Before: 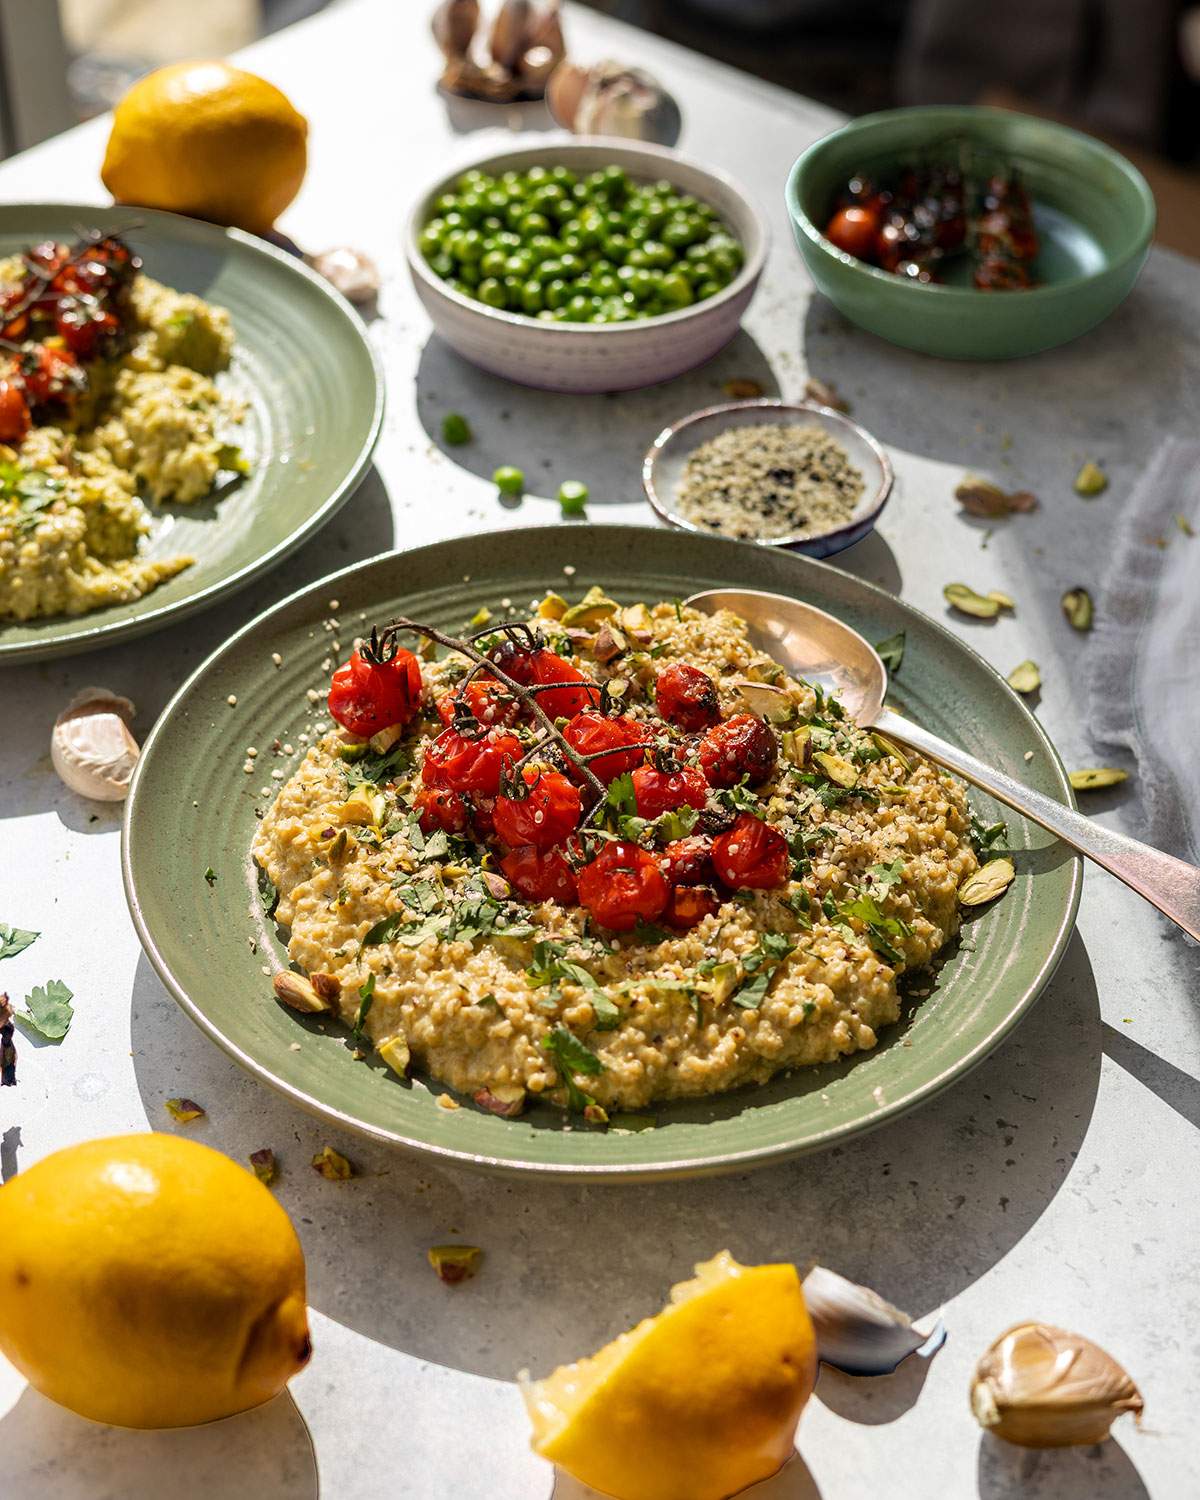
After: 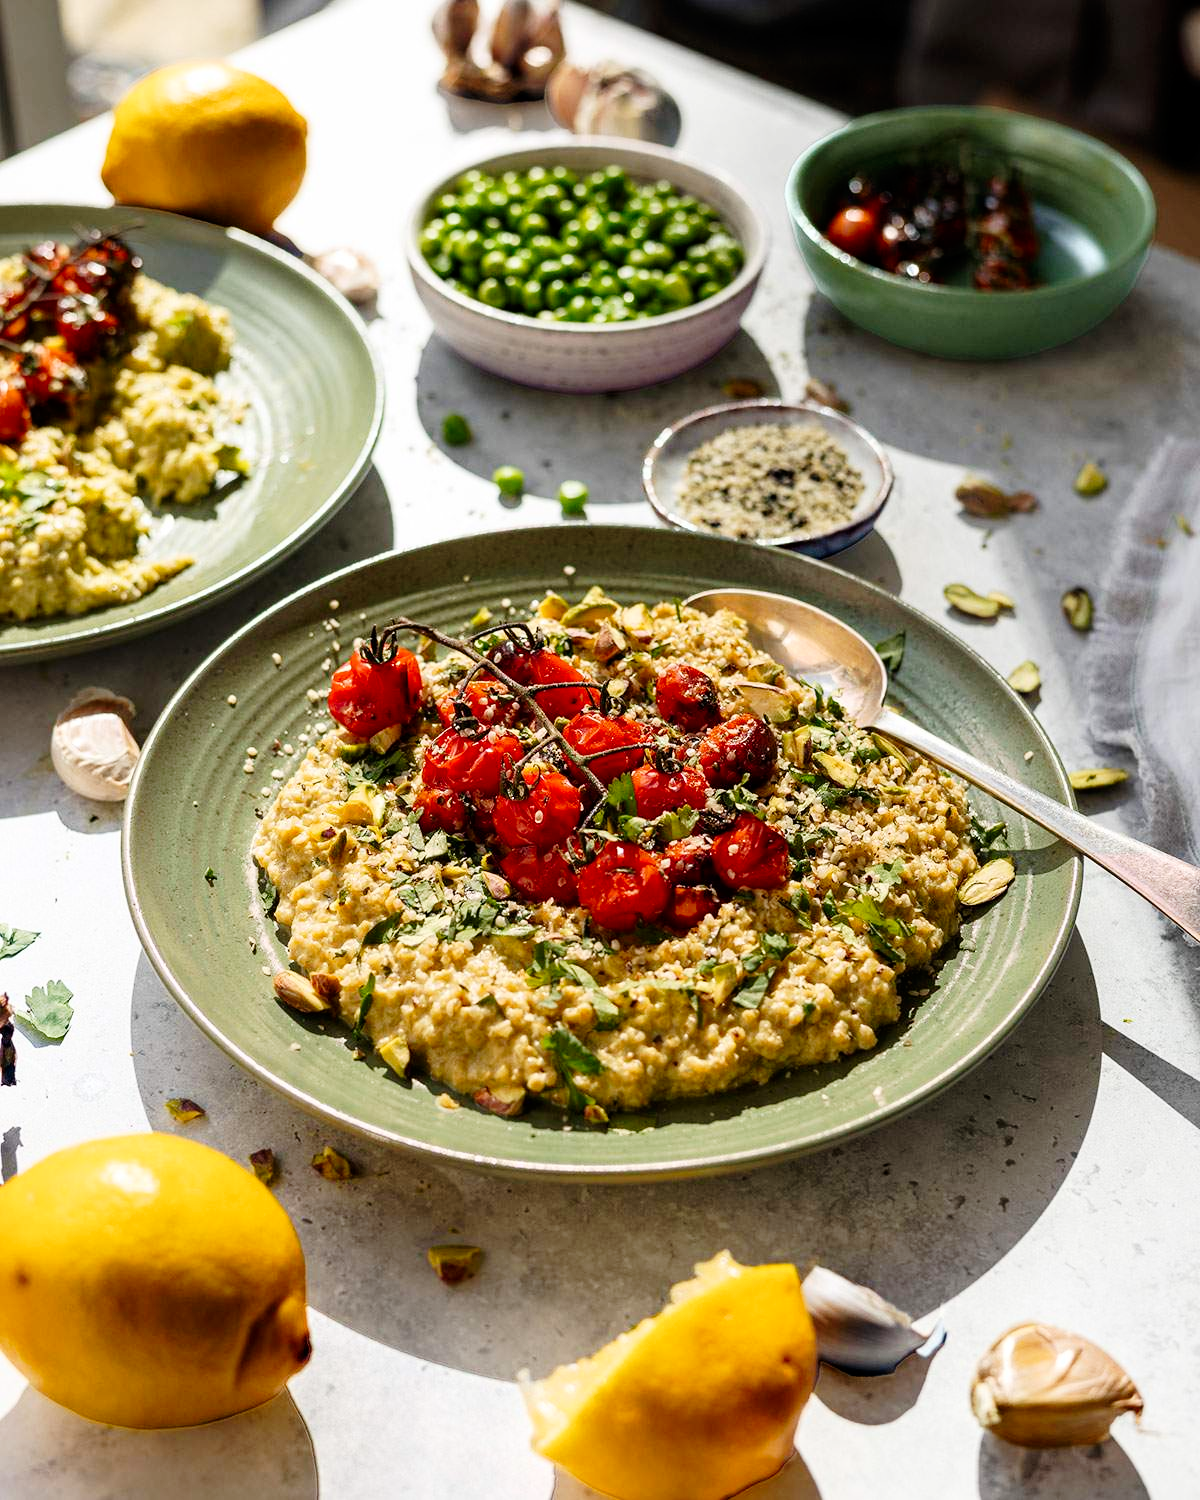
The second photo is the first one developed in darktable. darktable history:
shadows and highlights: shadows 1.65, highlights 39.94
tone curve: curves: ch0 [(0.003, 0) (0.066, 0.023) (0.149, 0.094) (0.264, 0.238) (0.395, 0.421) (0.517, 0.56) (0.688, 0.743) (0.813, 0.846) (1, 1)]; ch1 [(0, 0) (0.164, 0.115) (0.337, 0.332) (0.39, 0.398) (0.464, 0.461) (0.501, 0.5) (0.521, 0.535) (0.571, 0.588) (0.652, 0.681) (0.733, 0.749) (0.811, 0.796) (1, 1)]; ch2 [(0, 0) (0.337, 0.382) (0.464, 0.476) (0.501, 0.502) (0.527, 0.54) (0.556, 0.567) (0.6, 0.59) (0.687, 0.675) (1, 1)], preserve colors none
